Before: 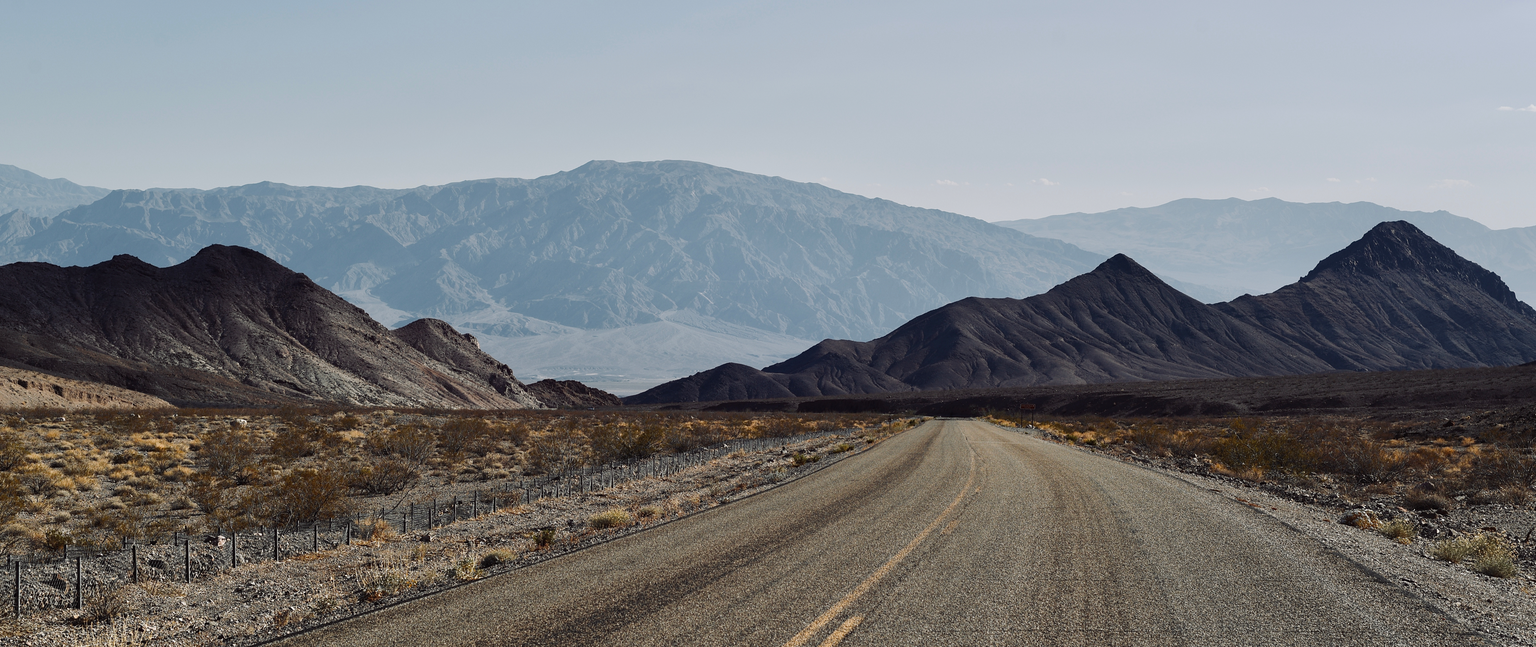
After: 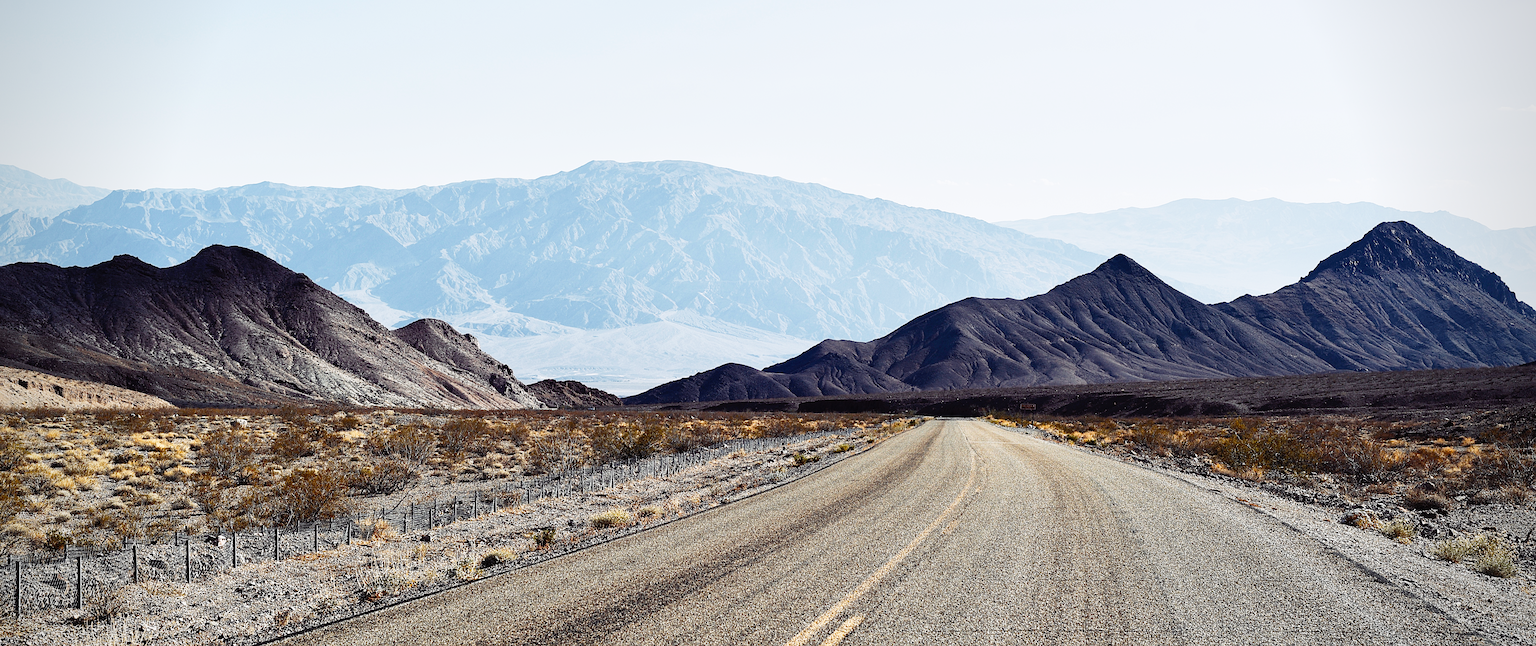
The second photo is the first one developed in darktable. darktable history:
sharpen: radius 2.167, amount 0.381, threshold 0
vignetting: saturation 0, unbound false
white balance: red 0.983, blue 1.036
base curve: curves: ch0 [(0, 0) (0.012, 0.01) (0.073, 0.168) (0.31, 0.711) (0.645, 0.957) (1, 1)], preserve colors none
